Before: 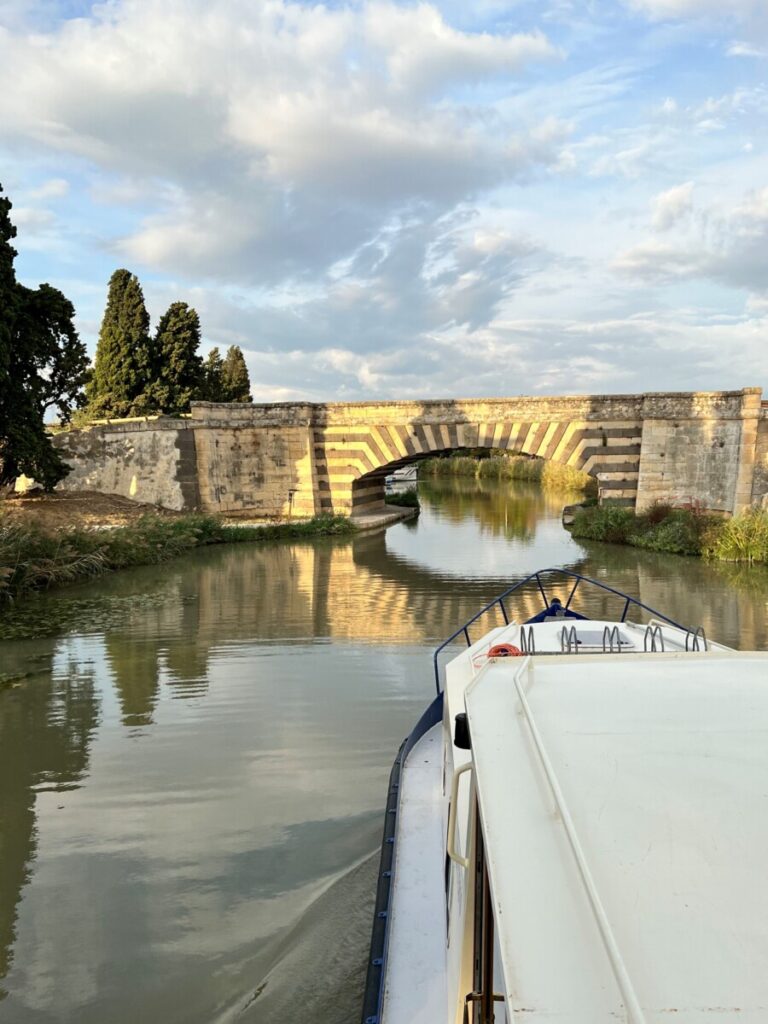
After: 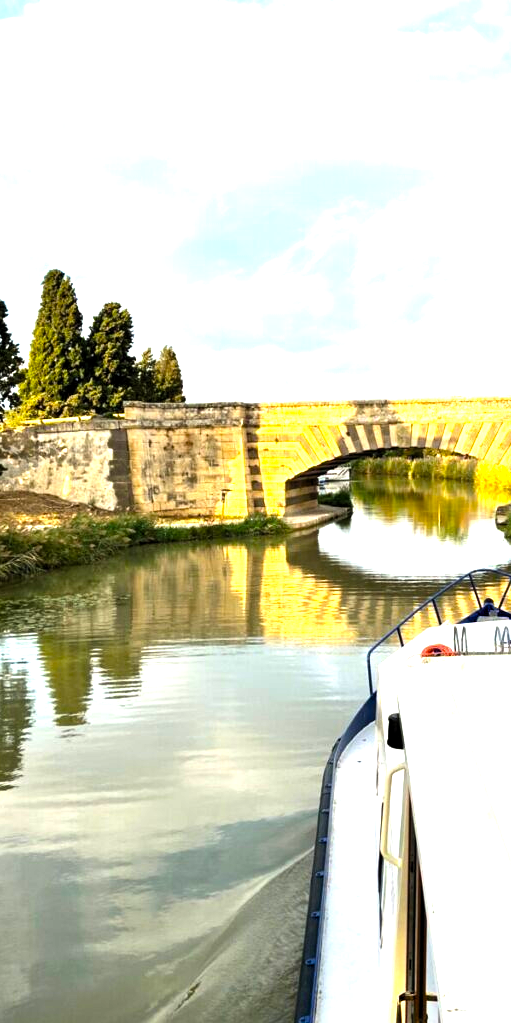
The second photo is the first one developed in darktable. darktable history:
levels: levels [0.012, 0.367, 0.697]
color balance rgb: perceptual saturation grading › global saturation 25%, global vibrance 20%
crop and rotate: left 8.786%, right 24.548%
